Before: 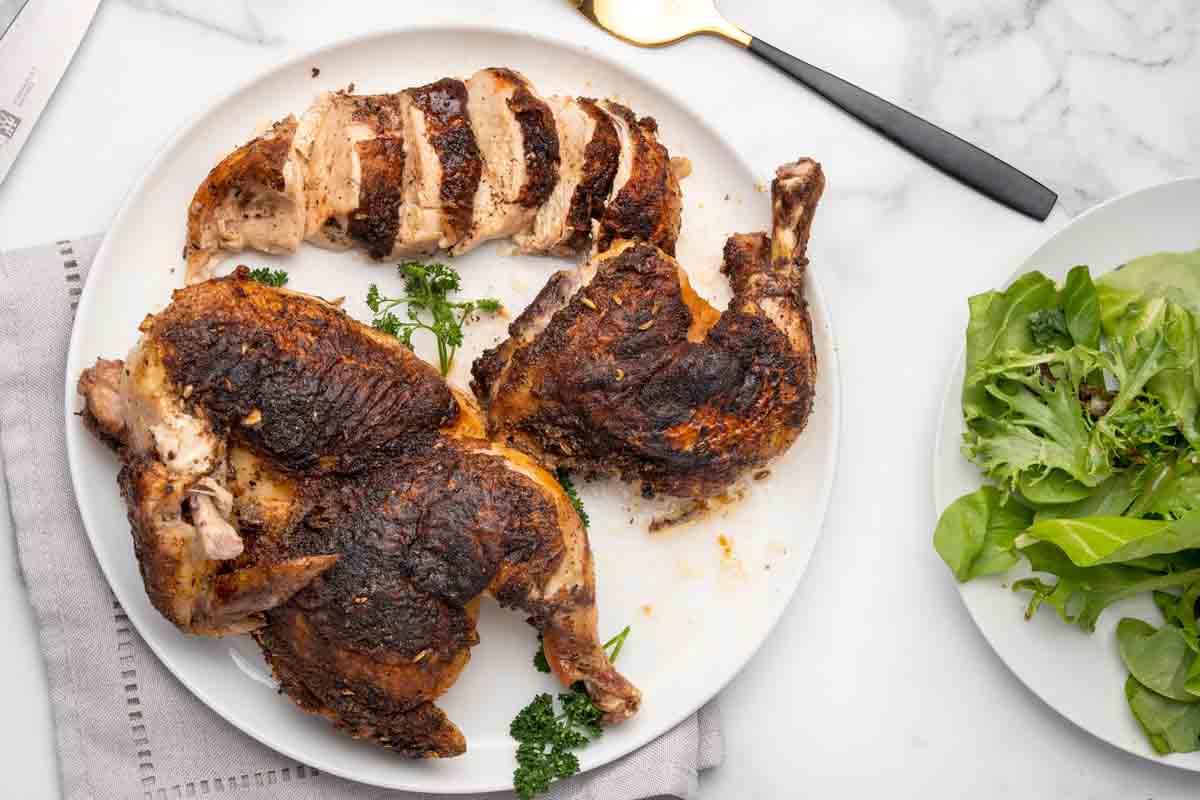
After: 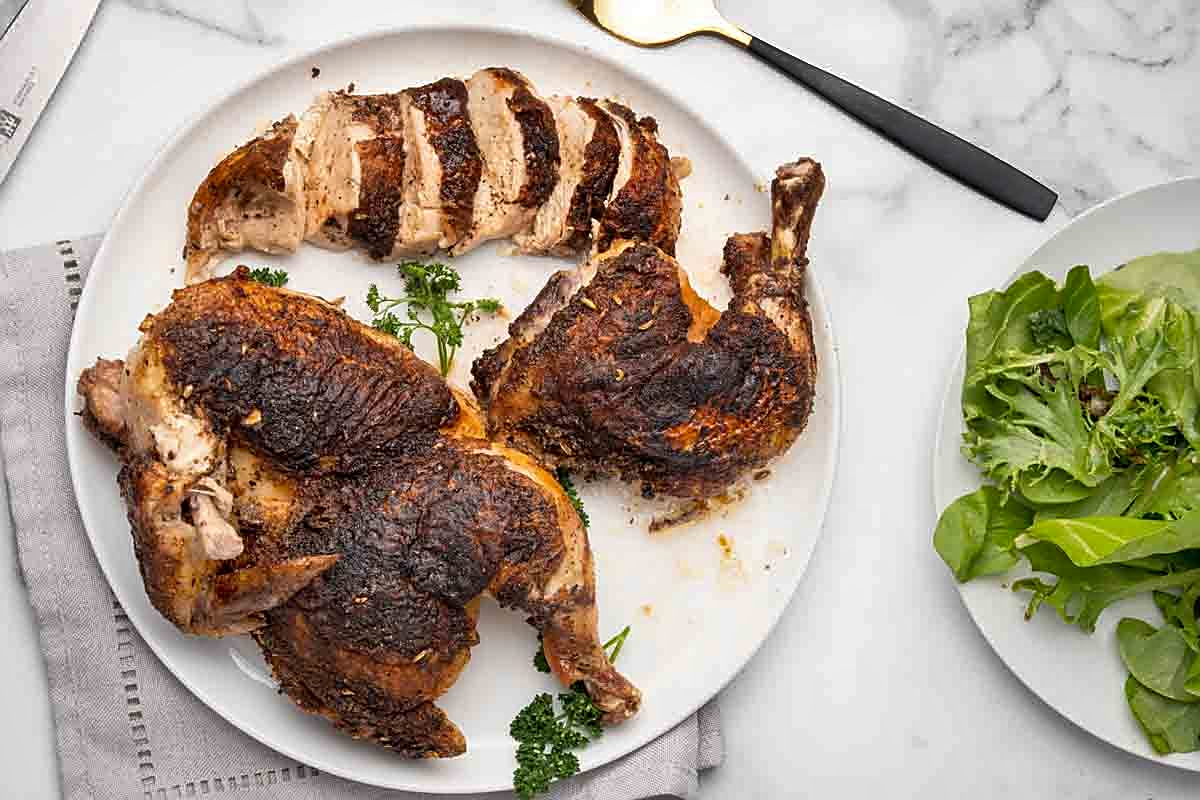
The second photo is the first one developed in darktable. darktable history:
sharpen: on, module defaults
shadows and highlights: highlights color adjustment 0%, low approximation 0.01, soften with gaussian
